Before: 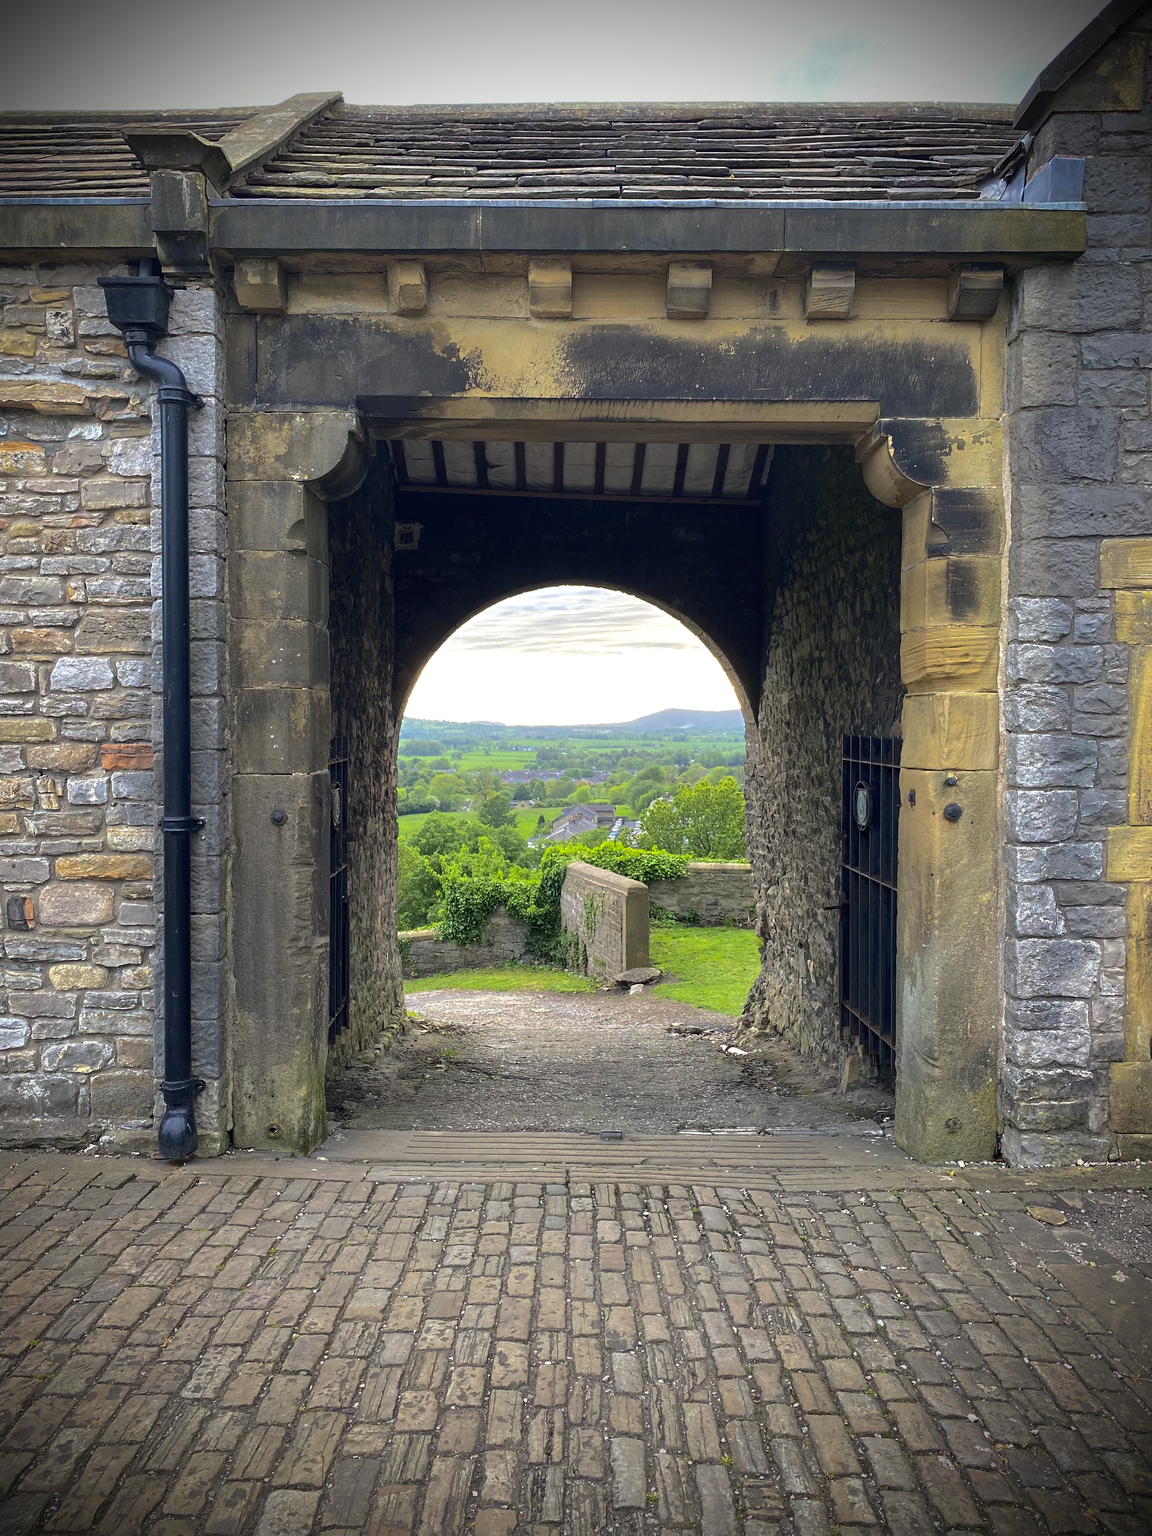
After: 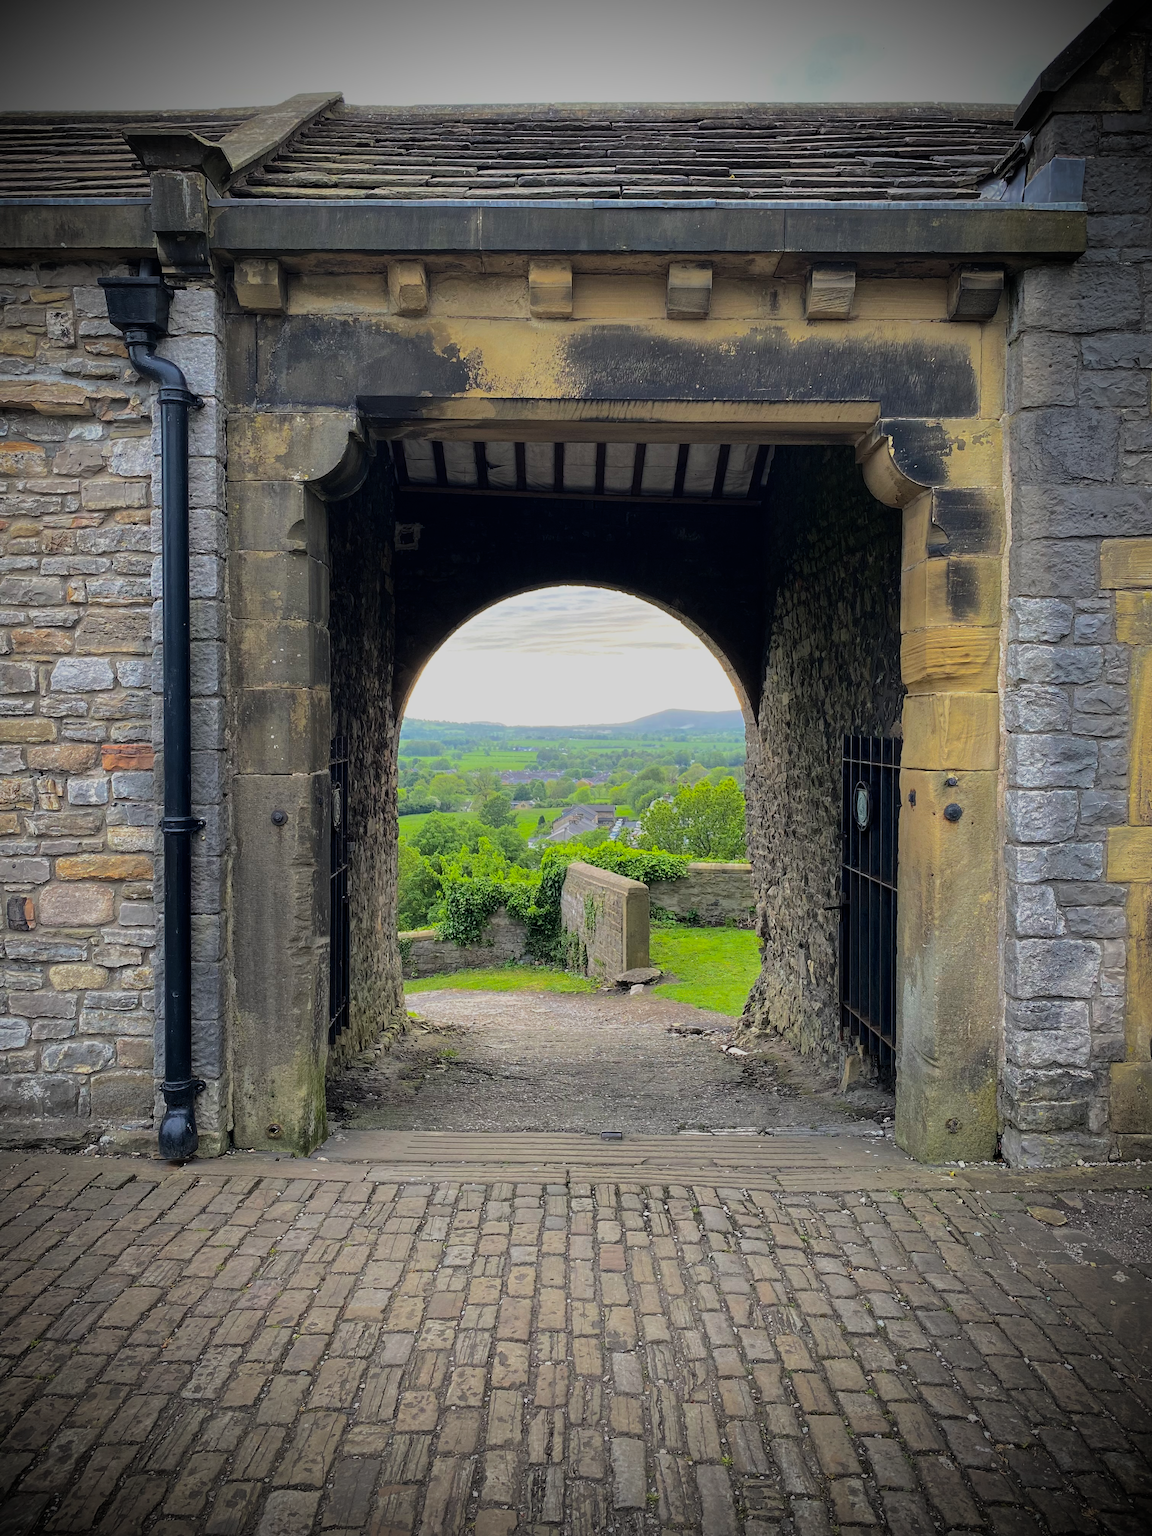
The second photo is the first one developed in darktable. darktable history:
filmic rgb: black relative exposure -7.65 EV, white relative exposure 4.56 EV, hardness 3.61
vignetting: fall-off start 63.98%, brightness -0.401, saturation -0.29, width/height ratio 0.874, dithering 16-bit output
